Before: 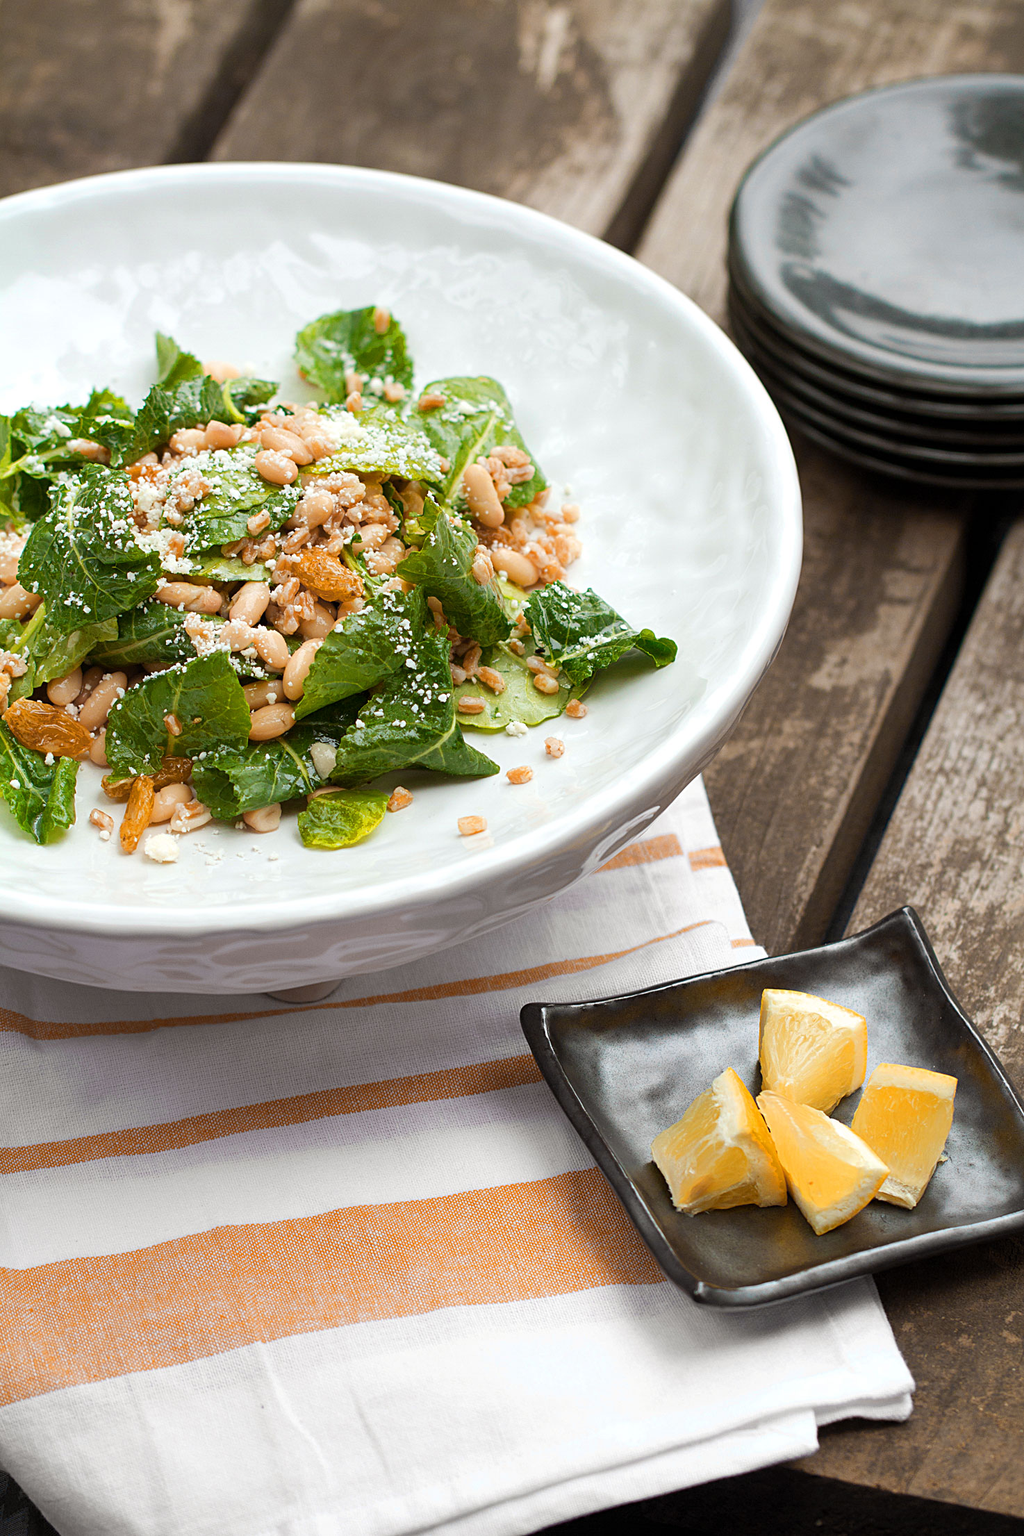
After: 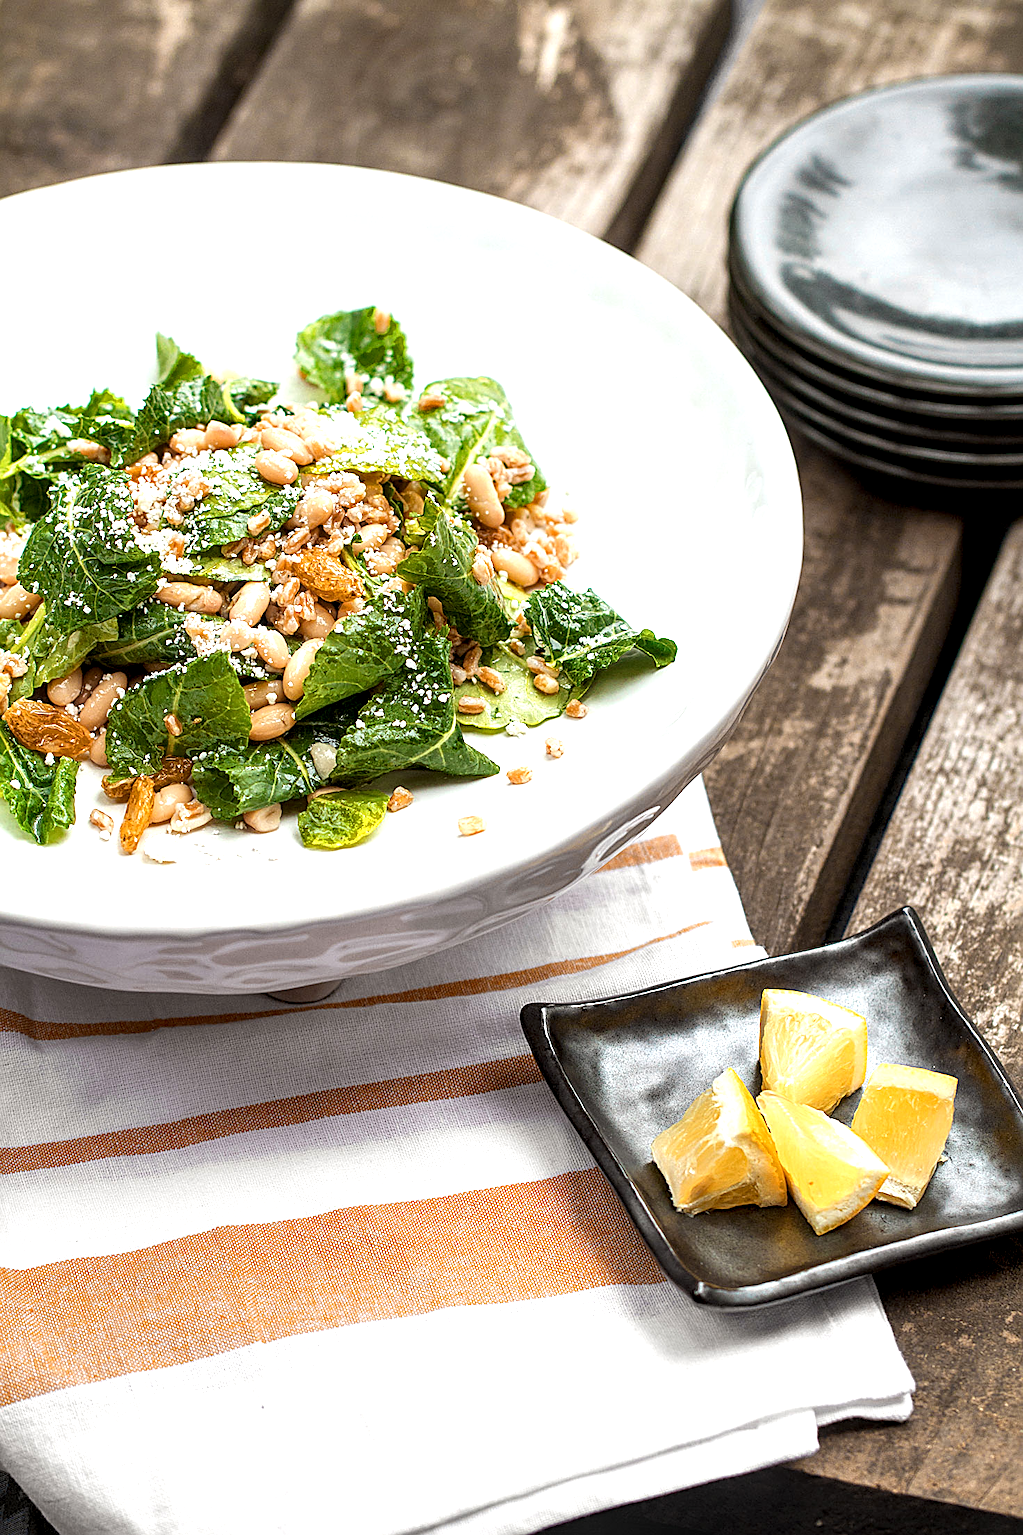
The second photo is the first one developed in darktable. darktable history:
sharpen: on, module defaults
local contrast: highlights 60%, shadows 60%, detail 160%
exposure: black level correction 0, exposure 0.5 EV, compensate exposure bias true, compensate highlight preservation false
